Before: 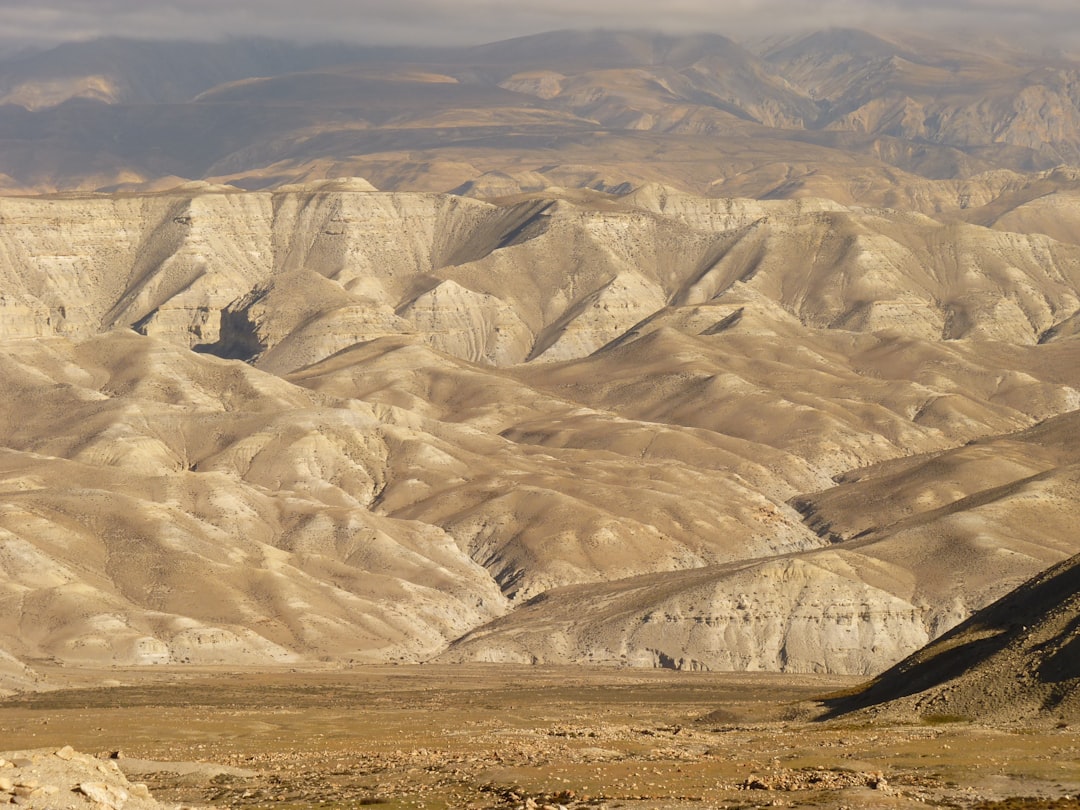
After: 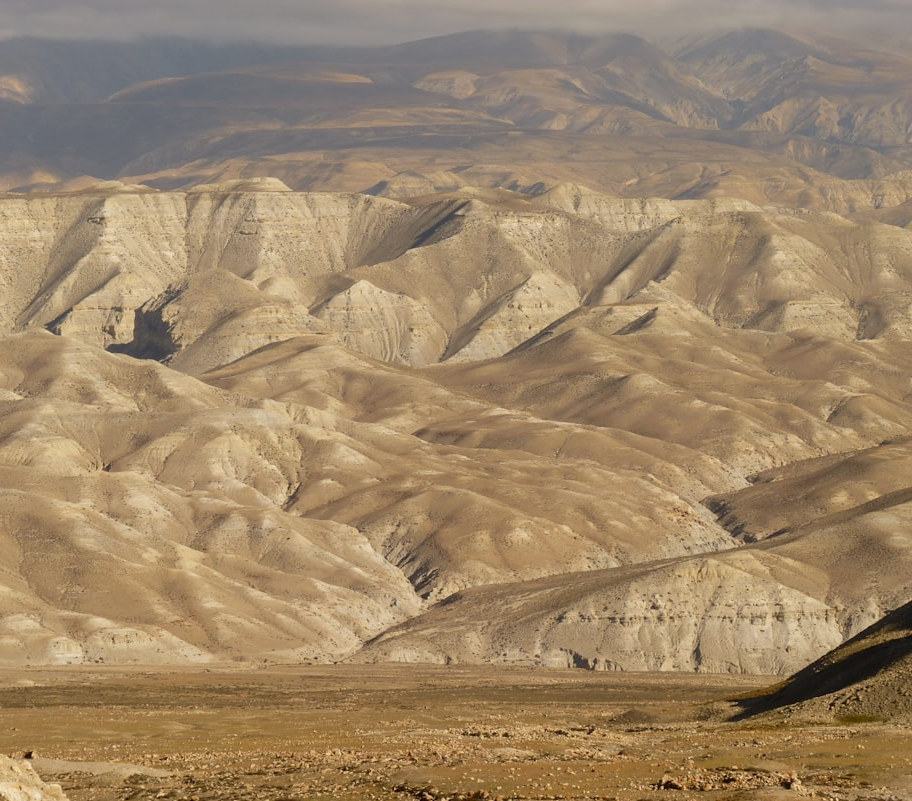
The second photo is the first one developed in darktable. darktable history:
exposure: black level correction 0.001, exposure -0.2 EV, compensate highlight preservation false
crop: left 8.026%, right 7.374%
